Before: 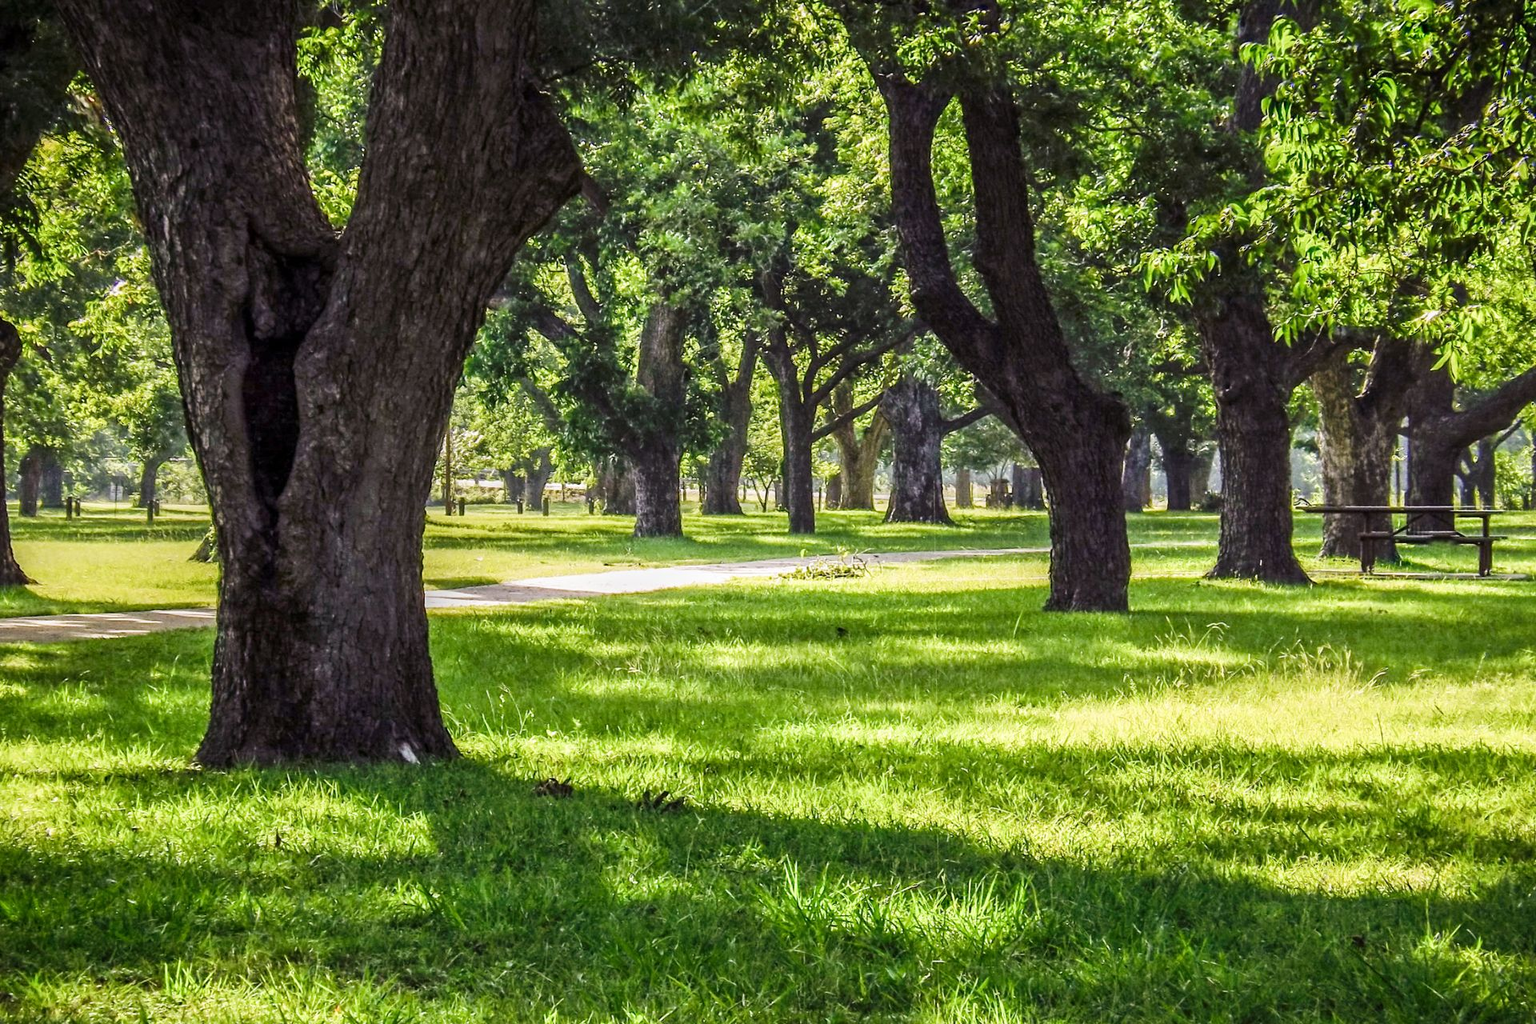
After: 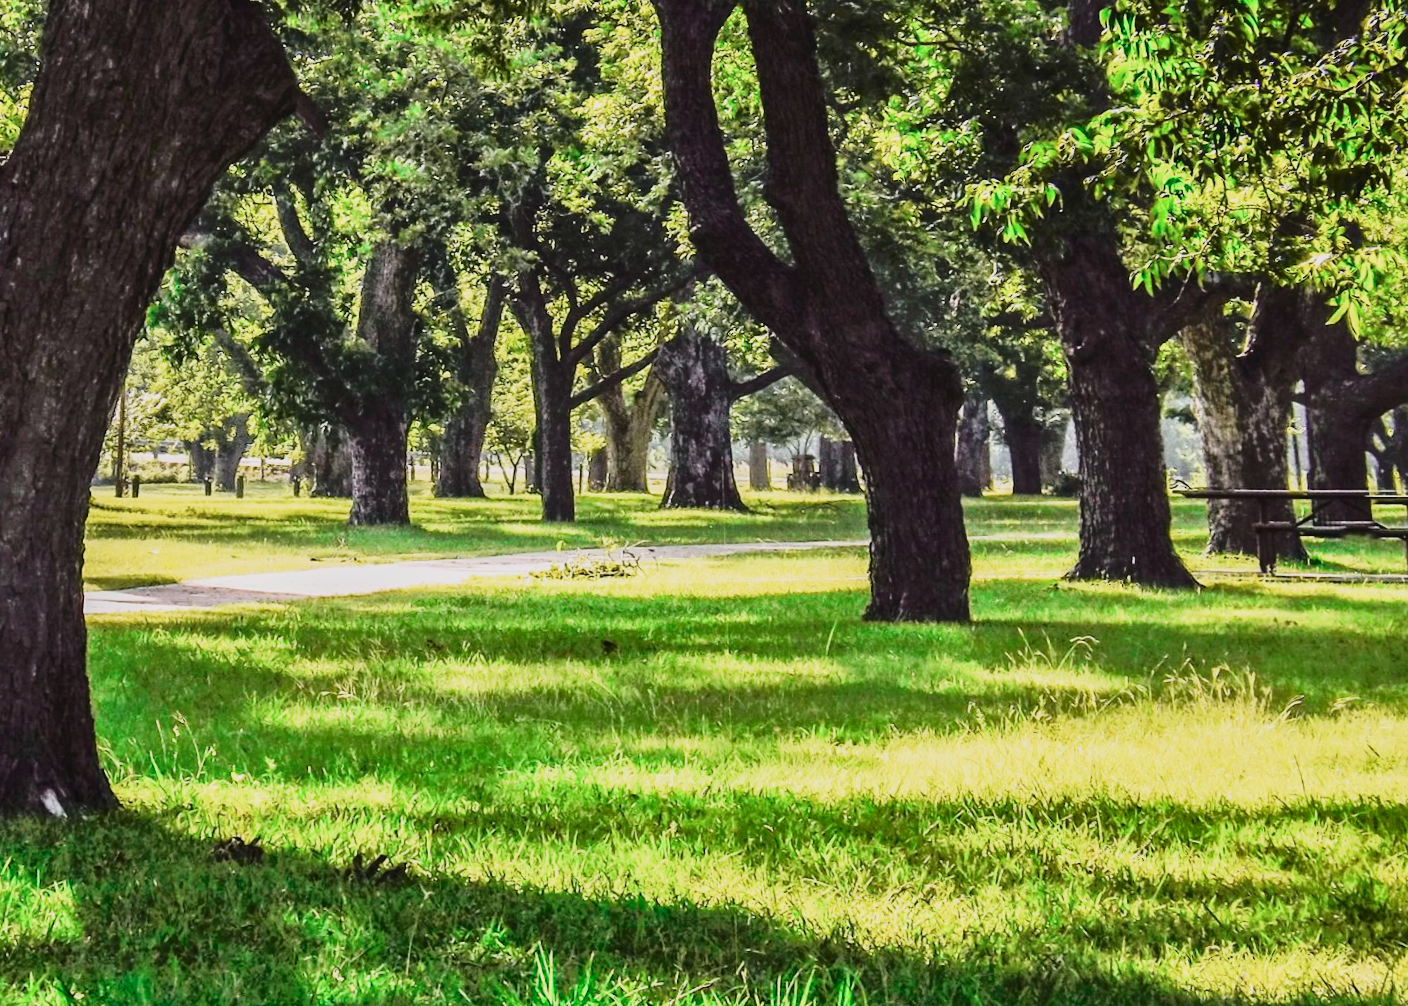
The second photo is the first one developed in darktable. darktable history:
crop and rotate: left 20.74%, top 7.912%, right 0.375%, bottom 13.378%
shadows and highlights: low approximation 0.01, soften with gaussian
tone curve: curves: ch0 [(0, 0.032) (0.094, 0.08) (0.265, 0.208) (0.41, 0.417) (0.498, 0.496) (0.638, 0.673) (0.819, 0.841) (0.96, 0.899)]; ch1 [(0, 0) (0.161, 0.092) (0.37, 0.302) (0.417, 0.434) (0.495, 0.498) (0.576, 0.589) (0.725, 0.765) (1, 1)]; ch2 [(0, 0) (0.352, 0.403) (0.45, 0.469) (0.521, 0.515) (0.59, 0.579) (1, 1)], color space Lab, independent channels, preserve colors none
rotate and perspective: rotation 0.215°, lens shift (vertical) -0.139, crop left 0.069, crop right 0.939, crop top 0.002, crop bottom 0.996
